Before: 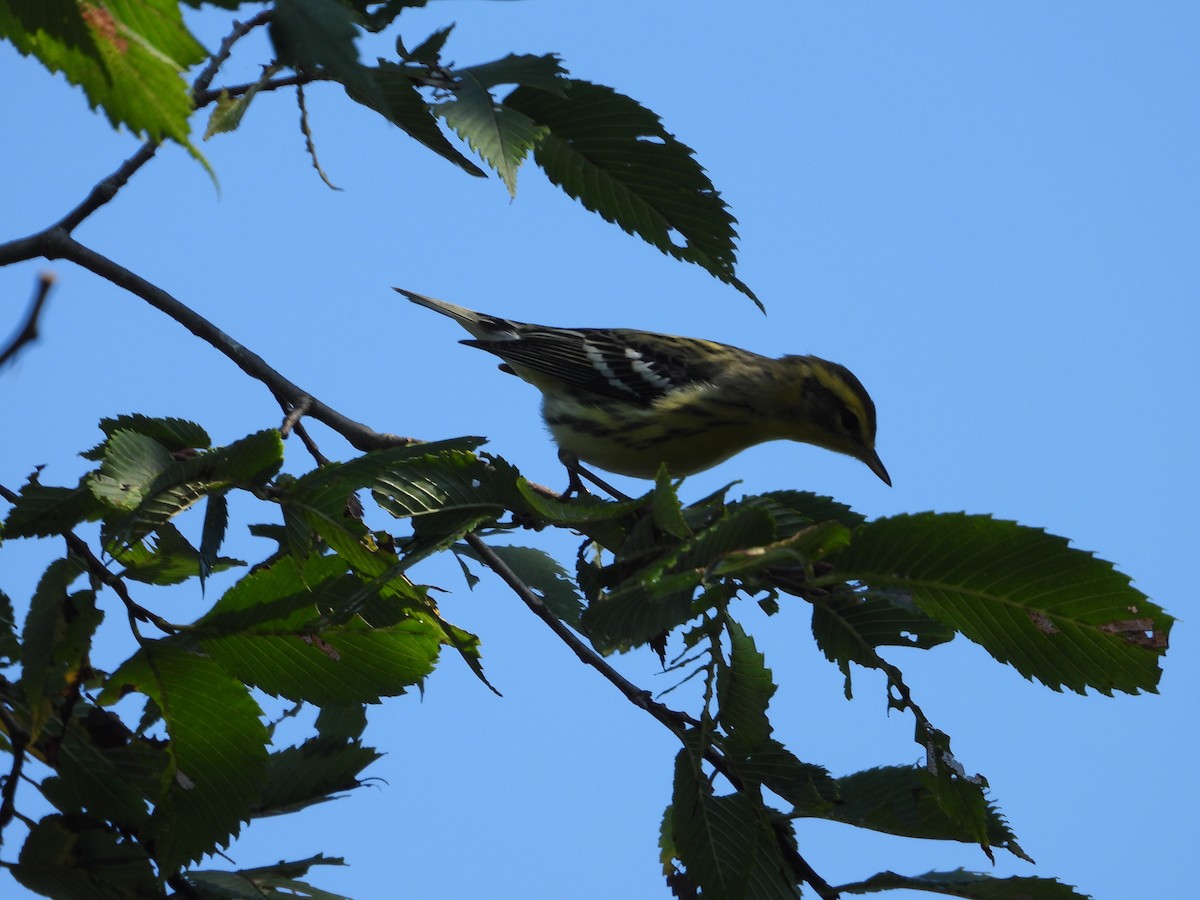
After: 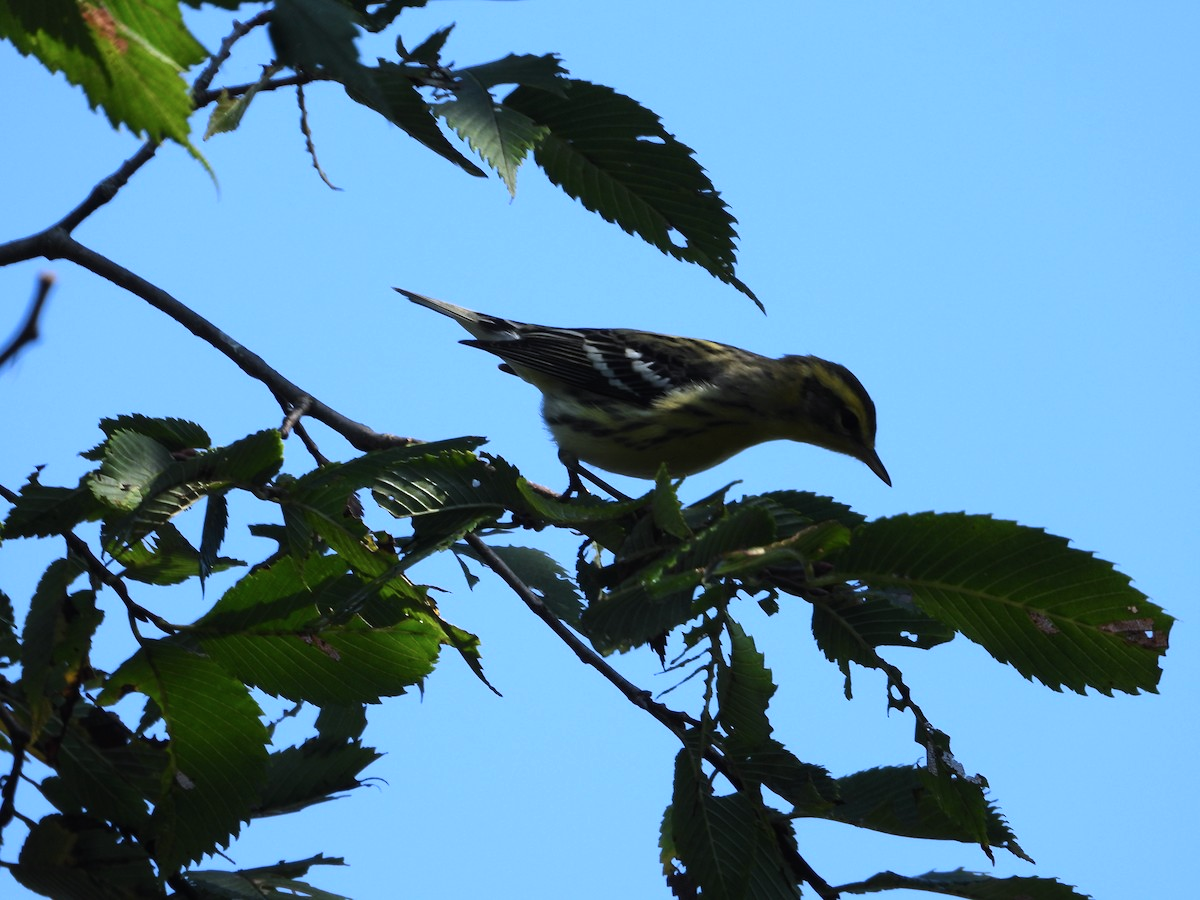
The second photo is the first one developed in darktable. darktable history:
exposure: exposure 0.127 EV, compensate highlight preservation false
color calibration: illuminant as shot in camera, x 0.358, y 0.373, temperature 4628.91 K
tone equalizer: -8 EV -0.417 EV, -7 EV -0.389 EV, -6 EV -0.333 EV, -5 EV -0.222 EV, -3 EV 0.222 EV, -2 EV 0.333 EV, -1 EV 0.389 EV, +0 EV 0.417 EV, edges refinement/feathering 500, mask exposure compensation -1.57 EV, preserve details no
